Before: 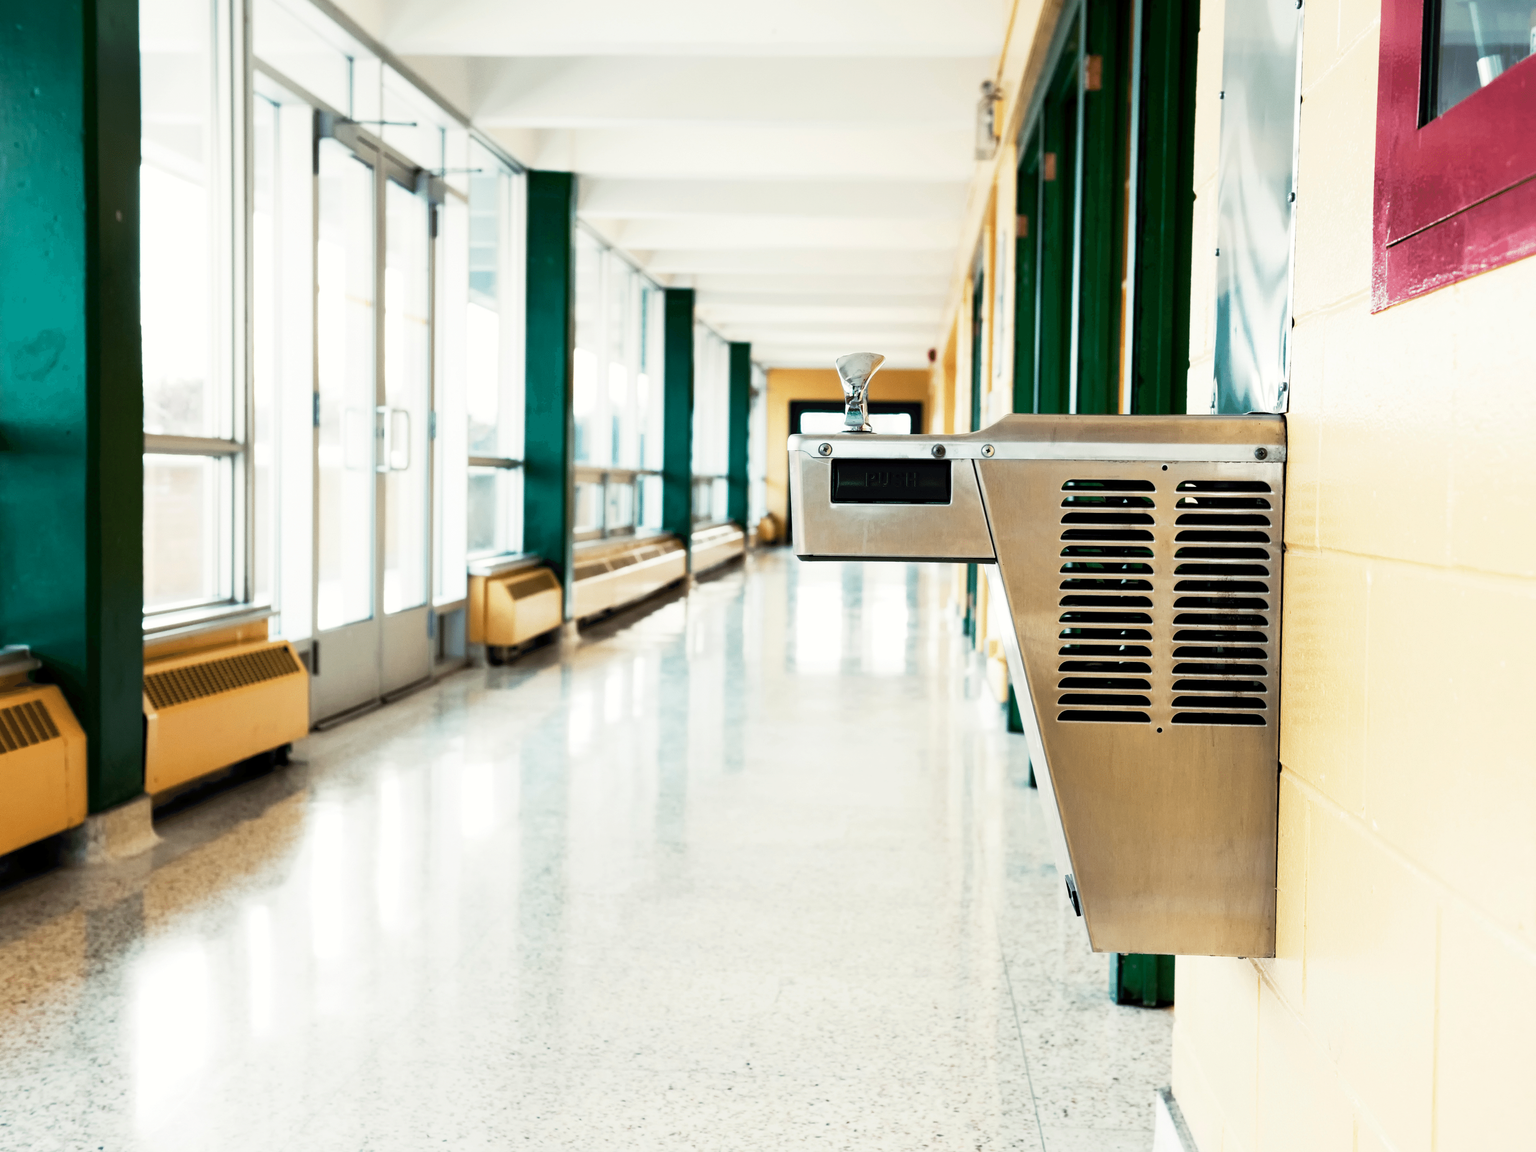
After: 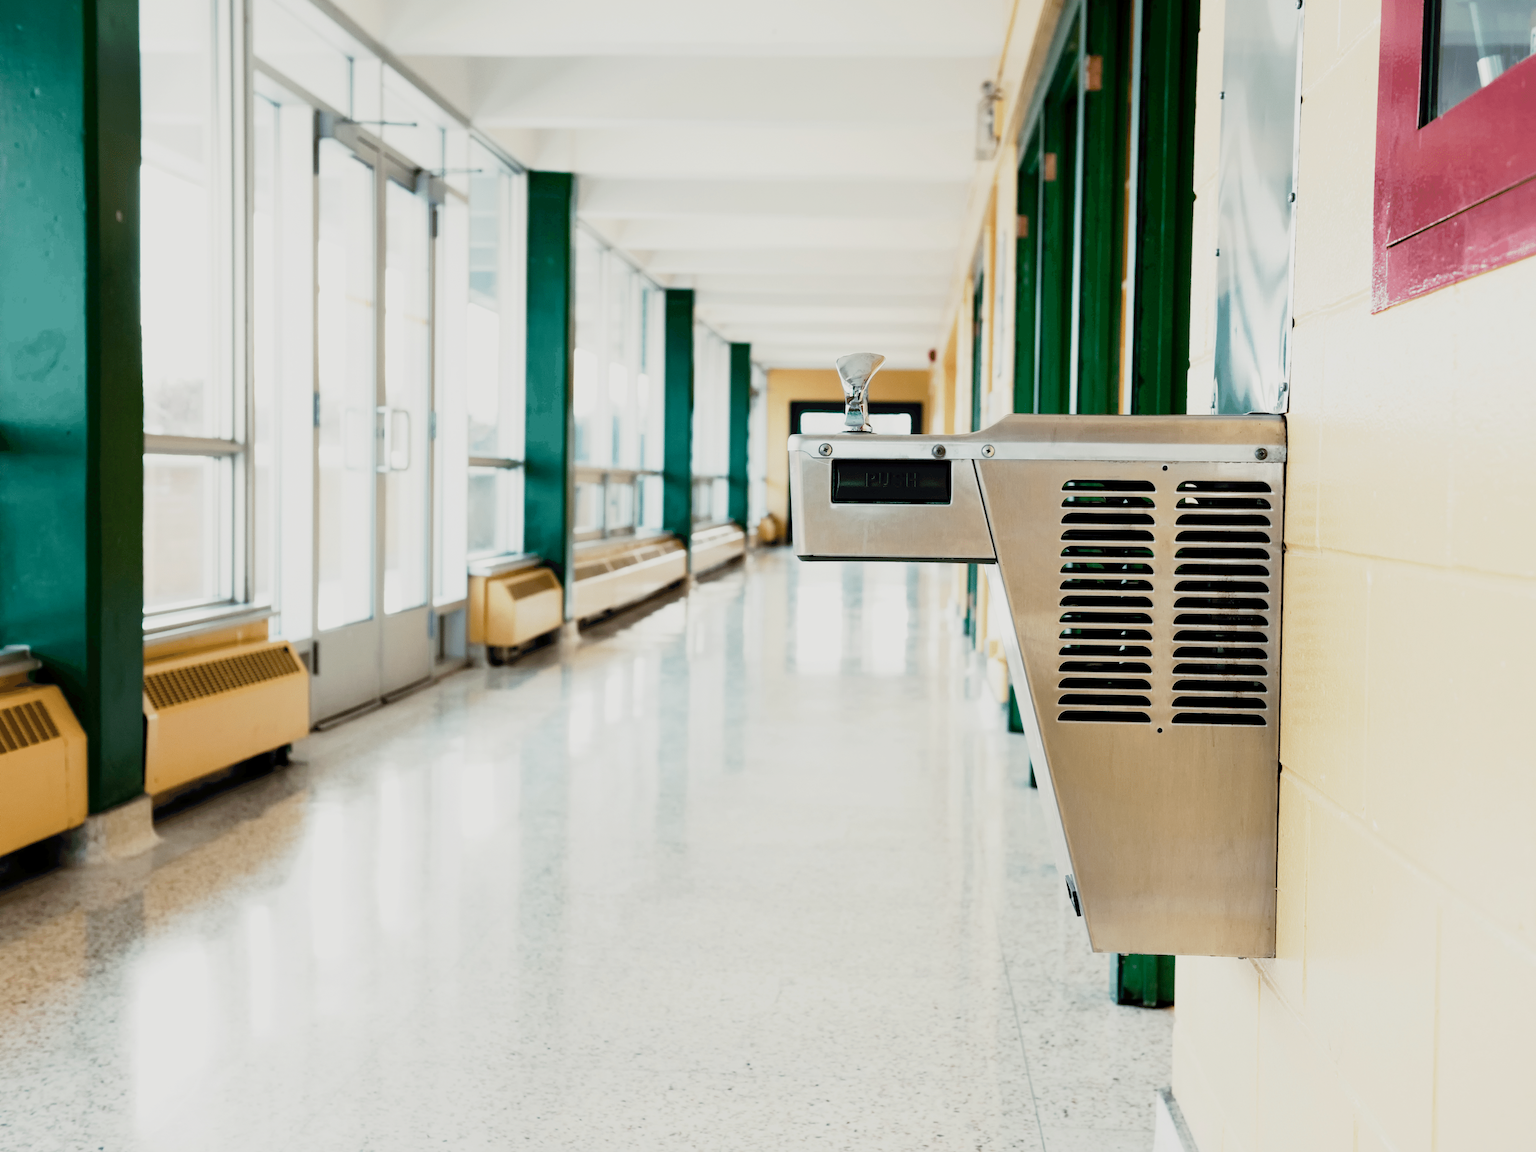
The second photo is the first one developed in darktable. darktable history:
tone curve: curves: ch0 [(0, 0) (0.402, 0.473) (0.673, 0.68) (0.899, 0.832) (0.999, 0.903)]; ch1 [(0, 0) (0.379, 0.262) (0.464, 0.425) (0.498, 0.49) (0.507, 0.5) (0.53, 0.532) (0.582, 0.583) (0.68, 0.672) (0.791, 0.748) (1, 0.896)]; ch2 [(0, 0) (0.199, 0.414) (0.438, 0.49) (0.496, 0.501) (0.515, 0.546) (0.577, 0.605) (0.632, 0.649) (0.717, 0.727) (0.845, 0.855) (0.998, 0.977)], preserve colors none
